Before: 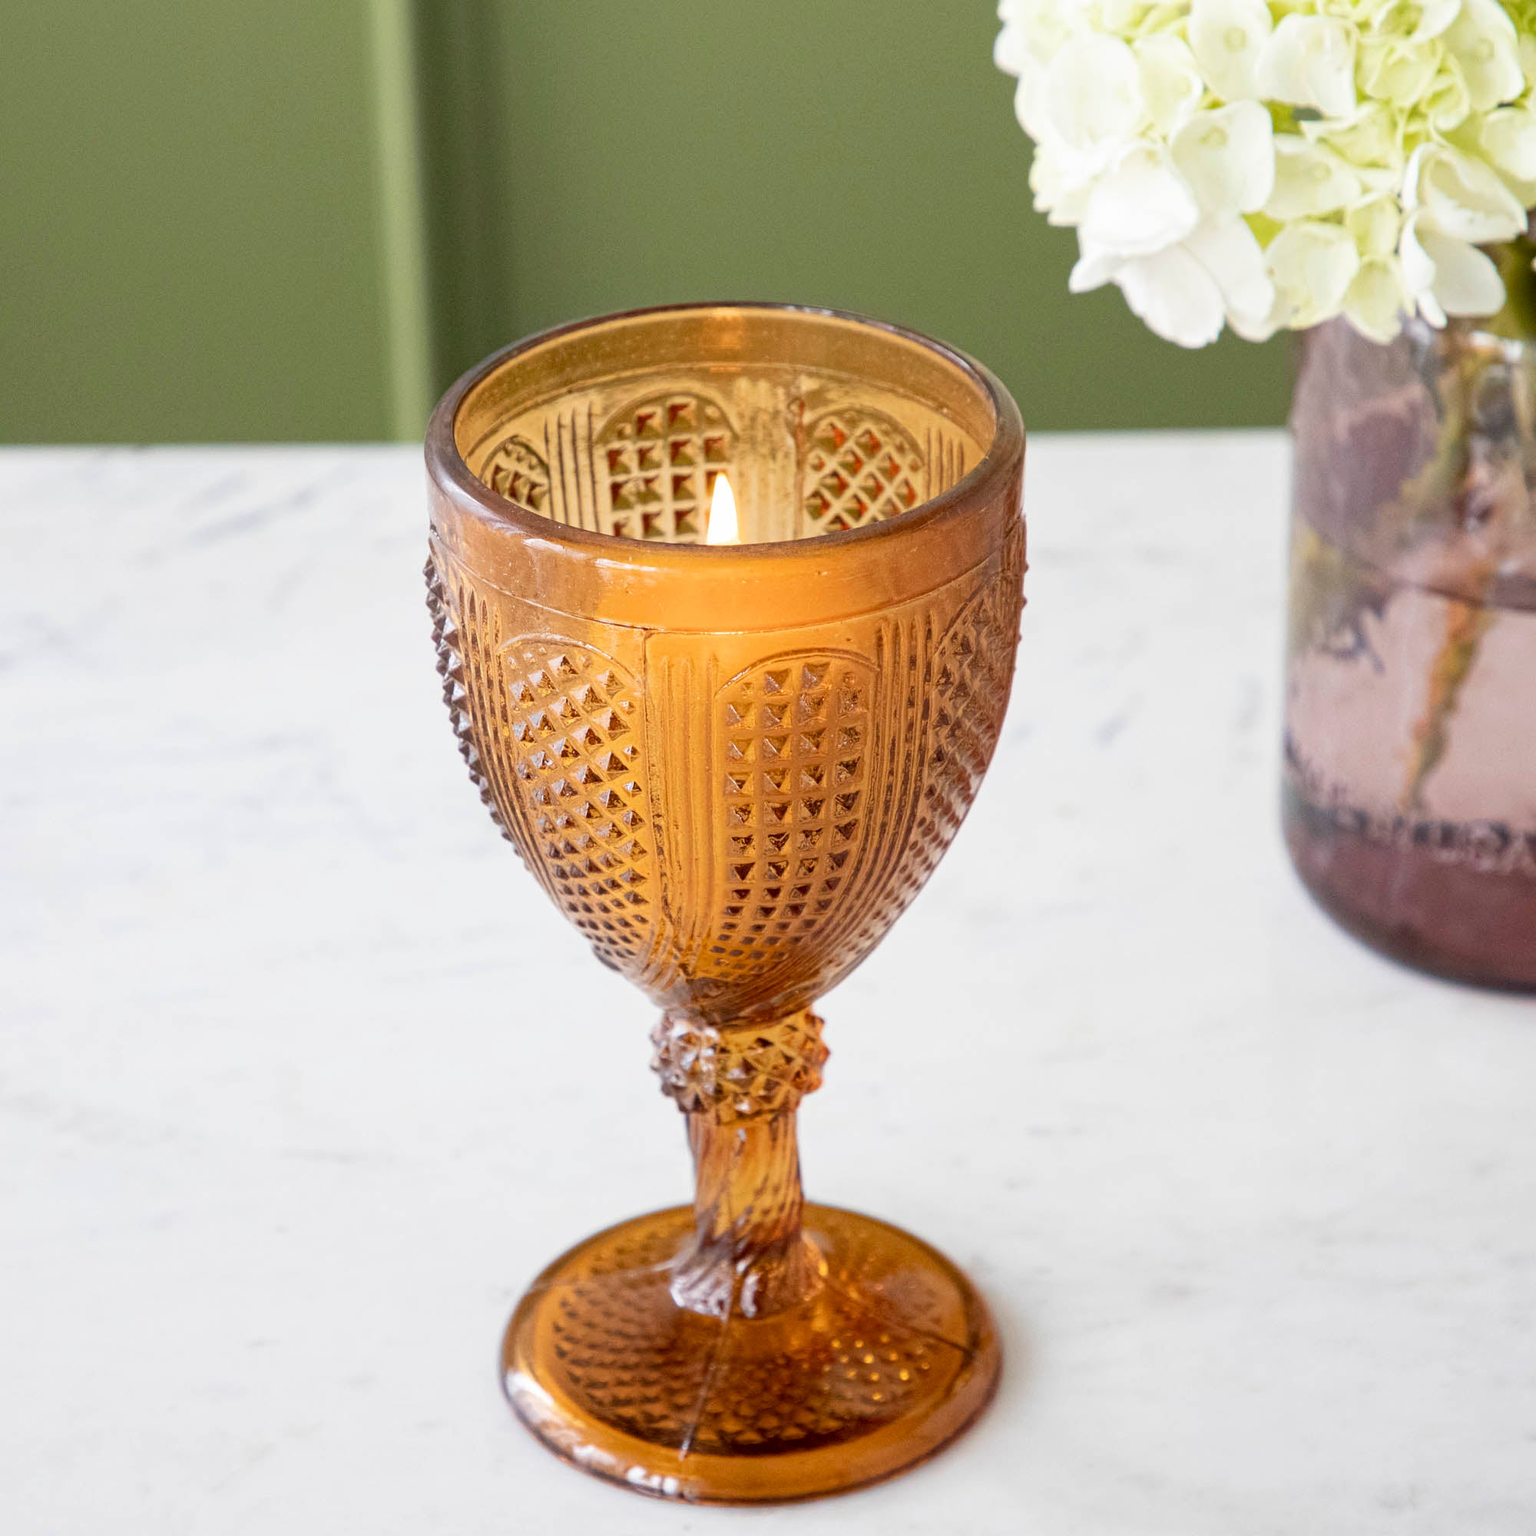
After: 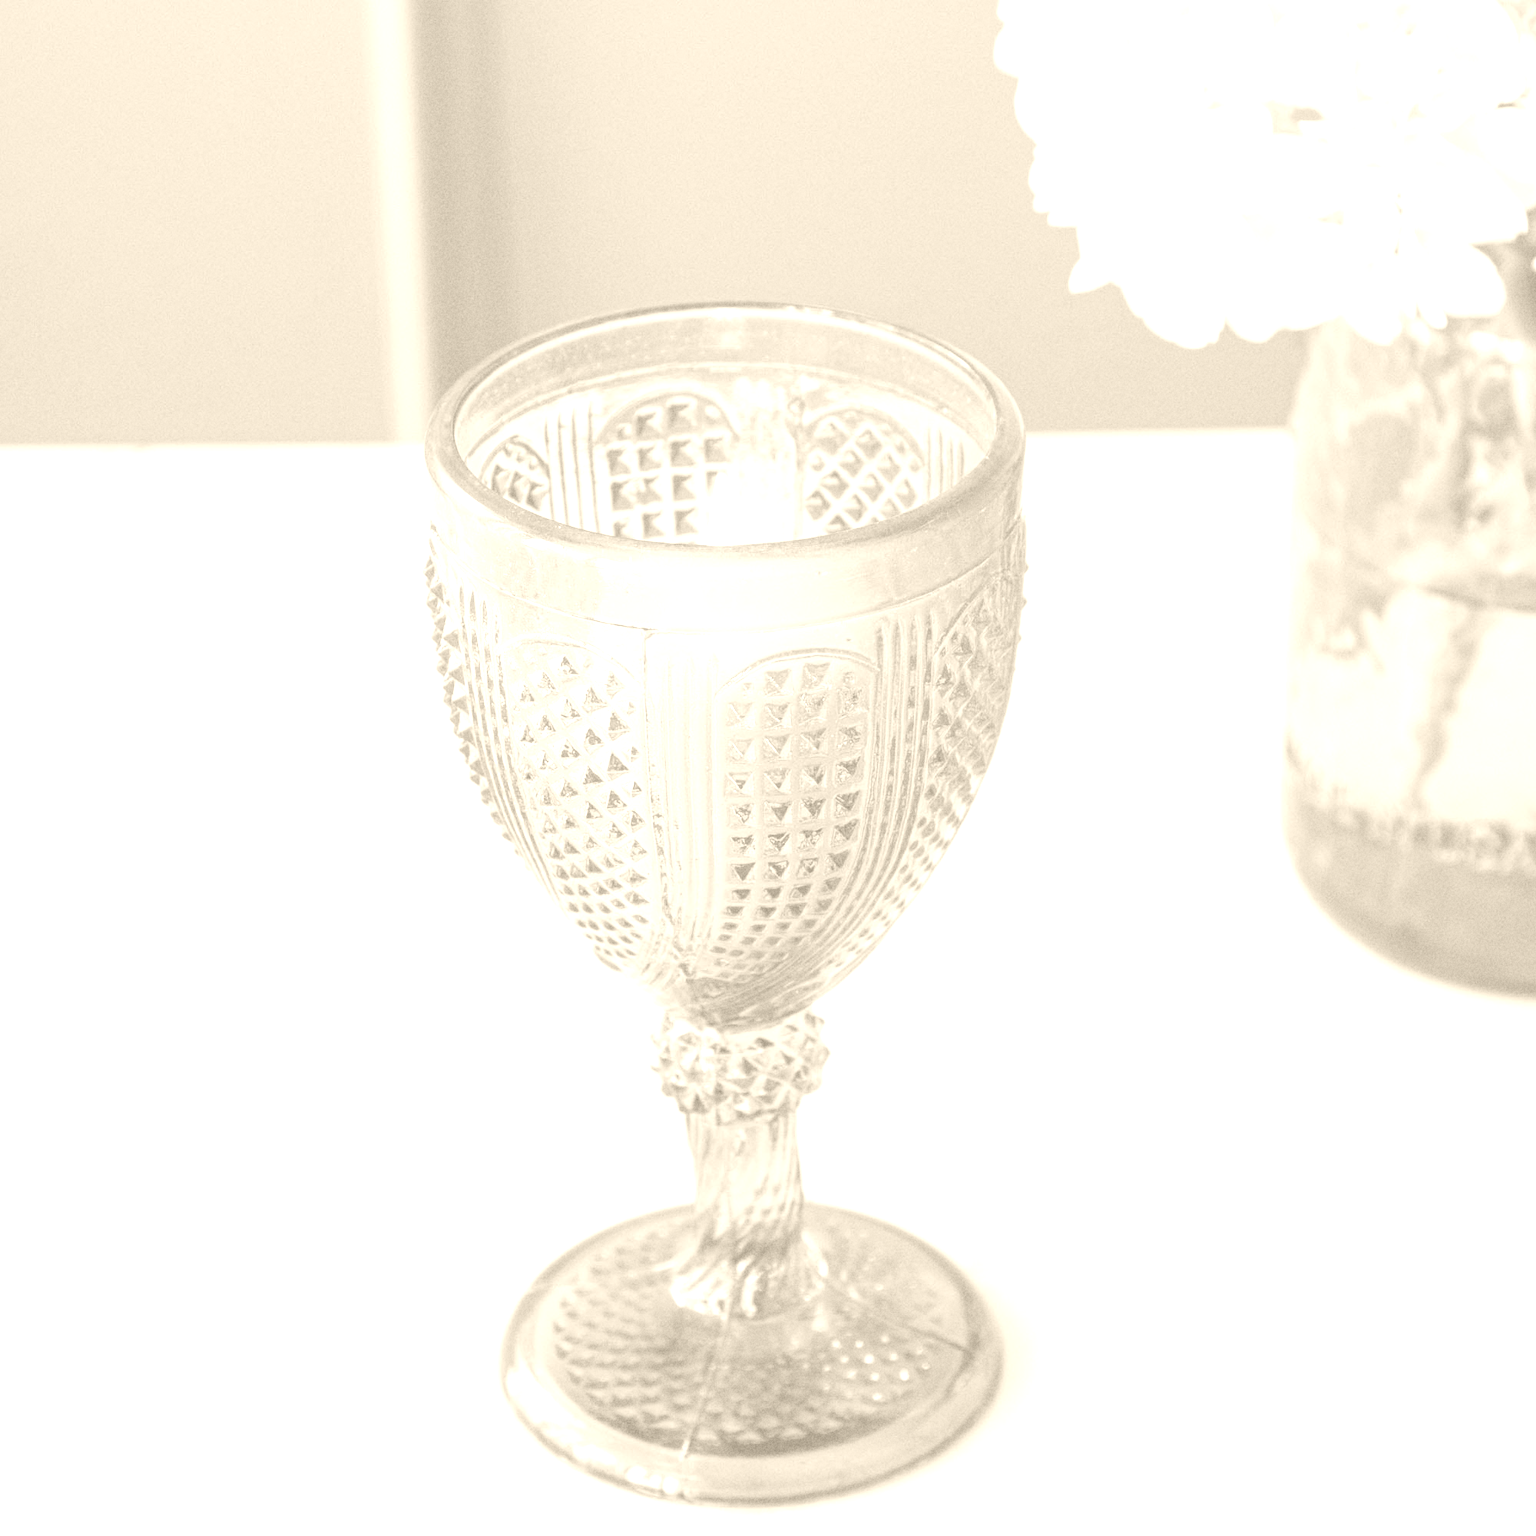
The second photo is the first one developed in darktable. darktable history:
grain: strength 26%
color correction: highlights a* -0.137, highlights b* -5.91, shadows a* -0.137, shadows b* -0.137
local contrast: detail 130%
colorize: hue 36°, saturation 71%, lightness 80.79%
